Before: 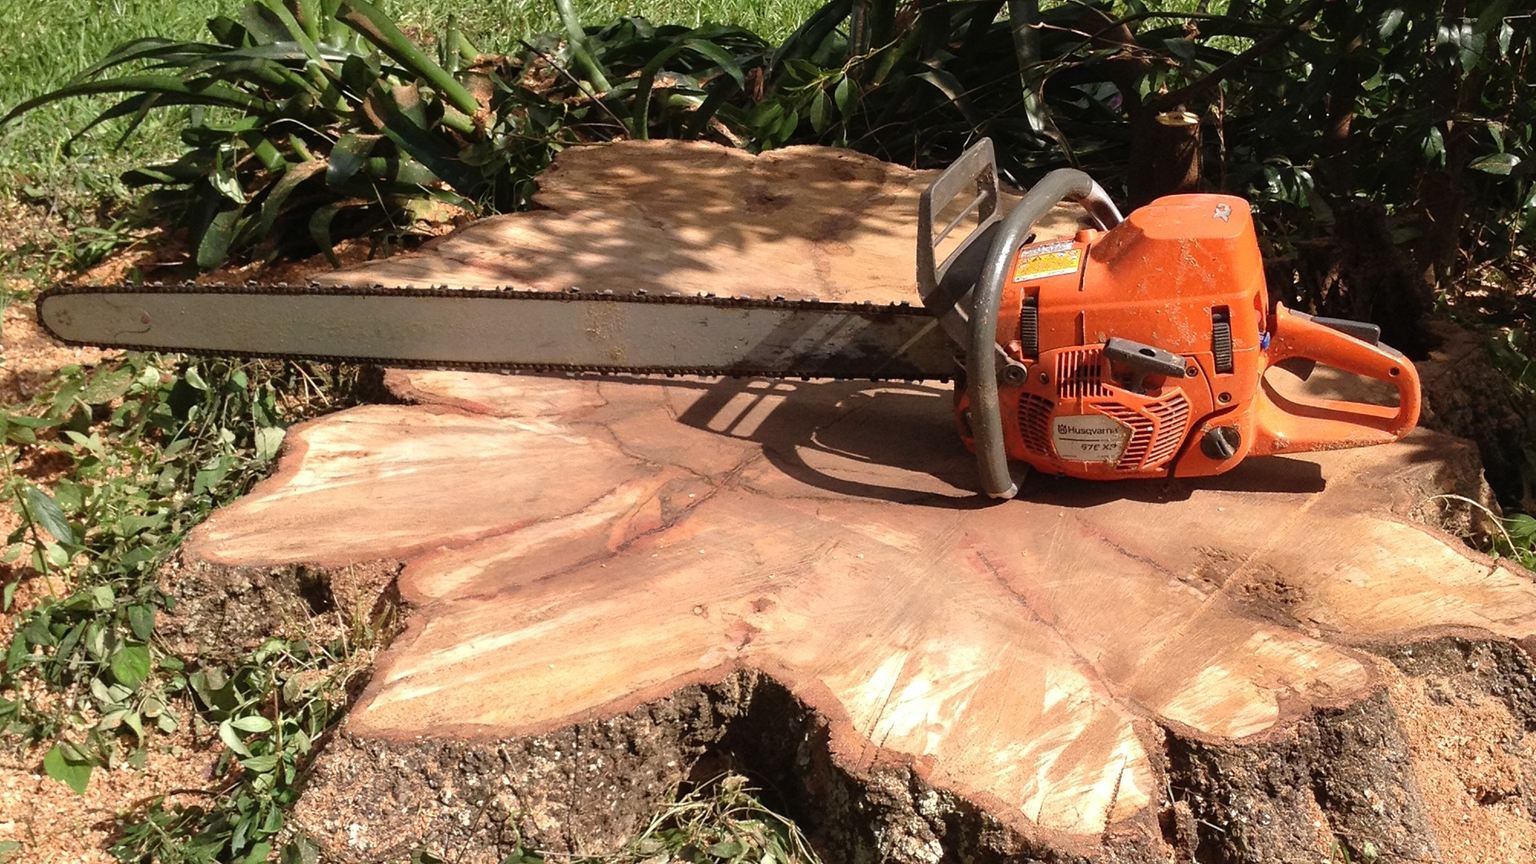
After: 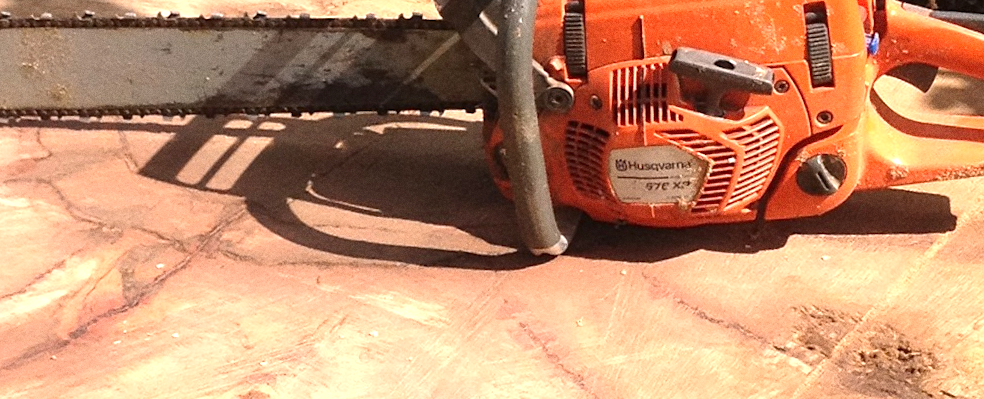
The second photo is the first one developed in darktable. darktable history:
rotate and perspective: rotation -2.22°, lens shift (horizontal) -0.022, automatic cropping off
exposure: exposure 0.74 EV, compensate highlight preservation false
crop: left 36.607%, top 34.735%, right 13.146%, bottom 30.611%
grain: coarseness 0.47 ISO
